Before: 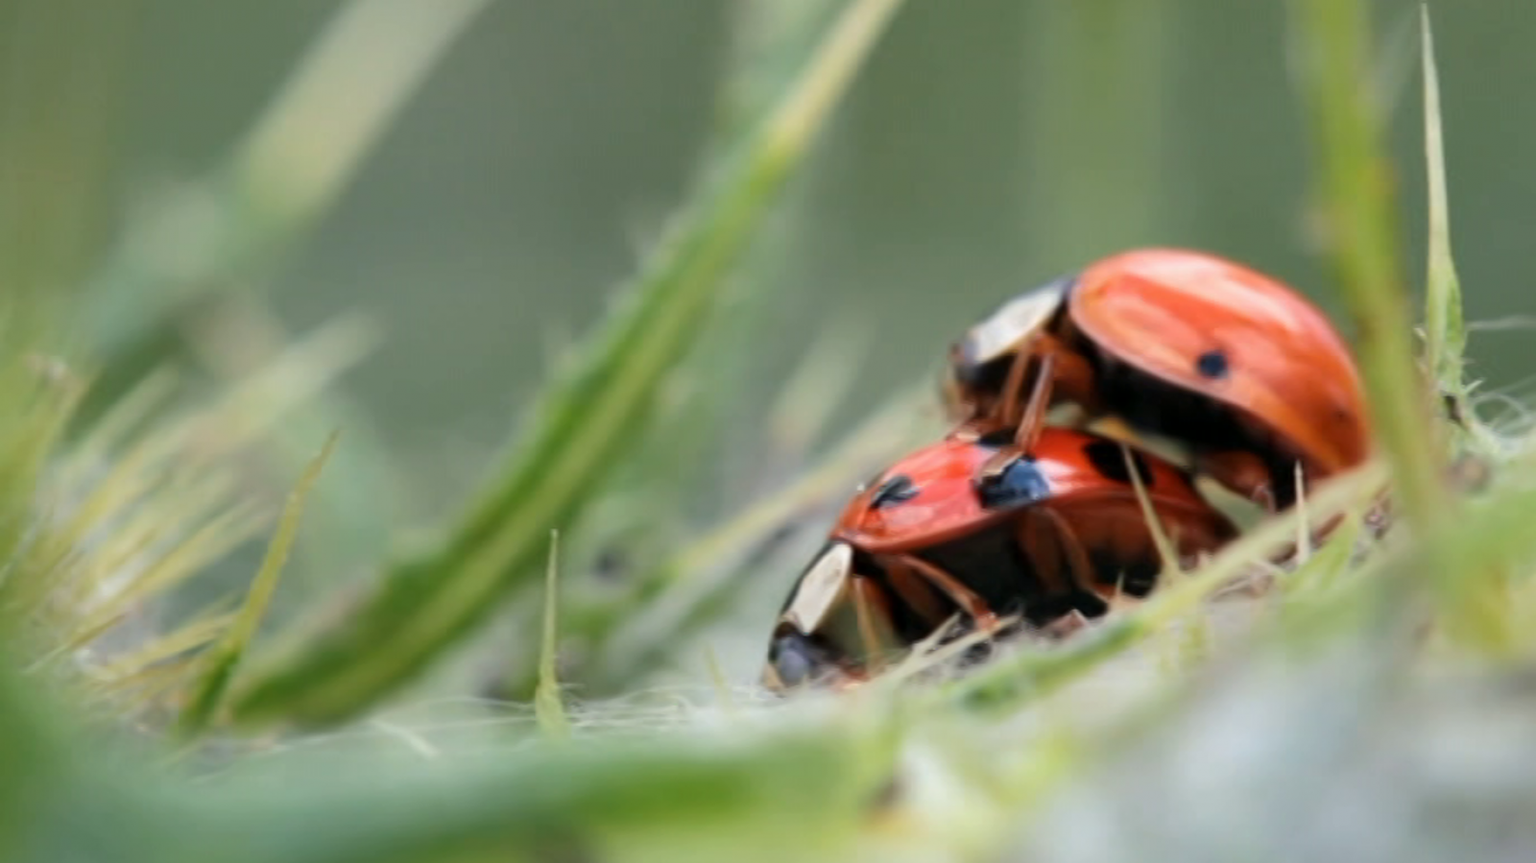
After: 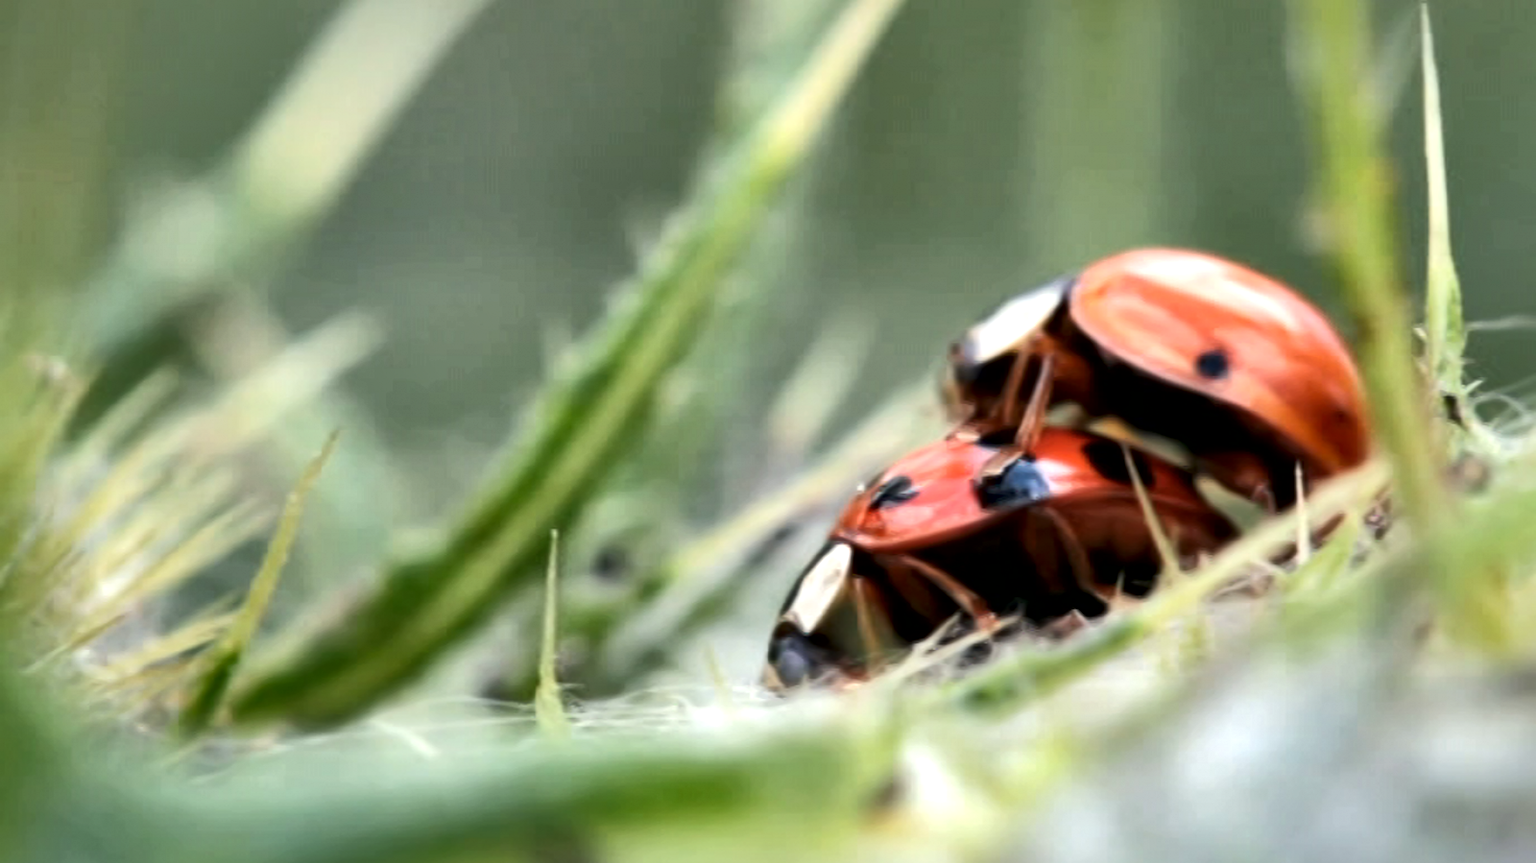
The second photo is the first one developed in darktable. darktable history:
tone equalizer: -8 EV -0.415 EV, -7 EV -0.41 EV, -6 EV -0.348 EV, -5 EV -0.238 EV, -3 EV 0.233 EV, -2 EV 0.305 EV, -1 EV 0.365 EV, +0 EV 0.425 EV, edges refinement/feathering 500, mask exposure compensation -1.57 EV, preserve details no
local contrast: mode bilateral grid, contrast 70, coarseness 75, detail 180%, midtone range 0.2
